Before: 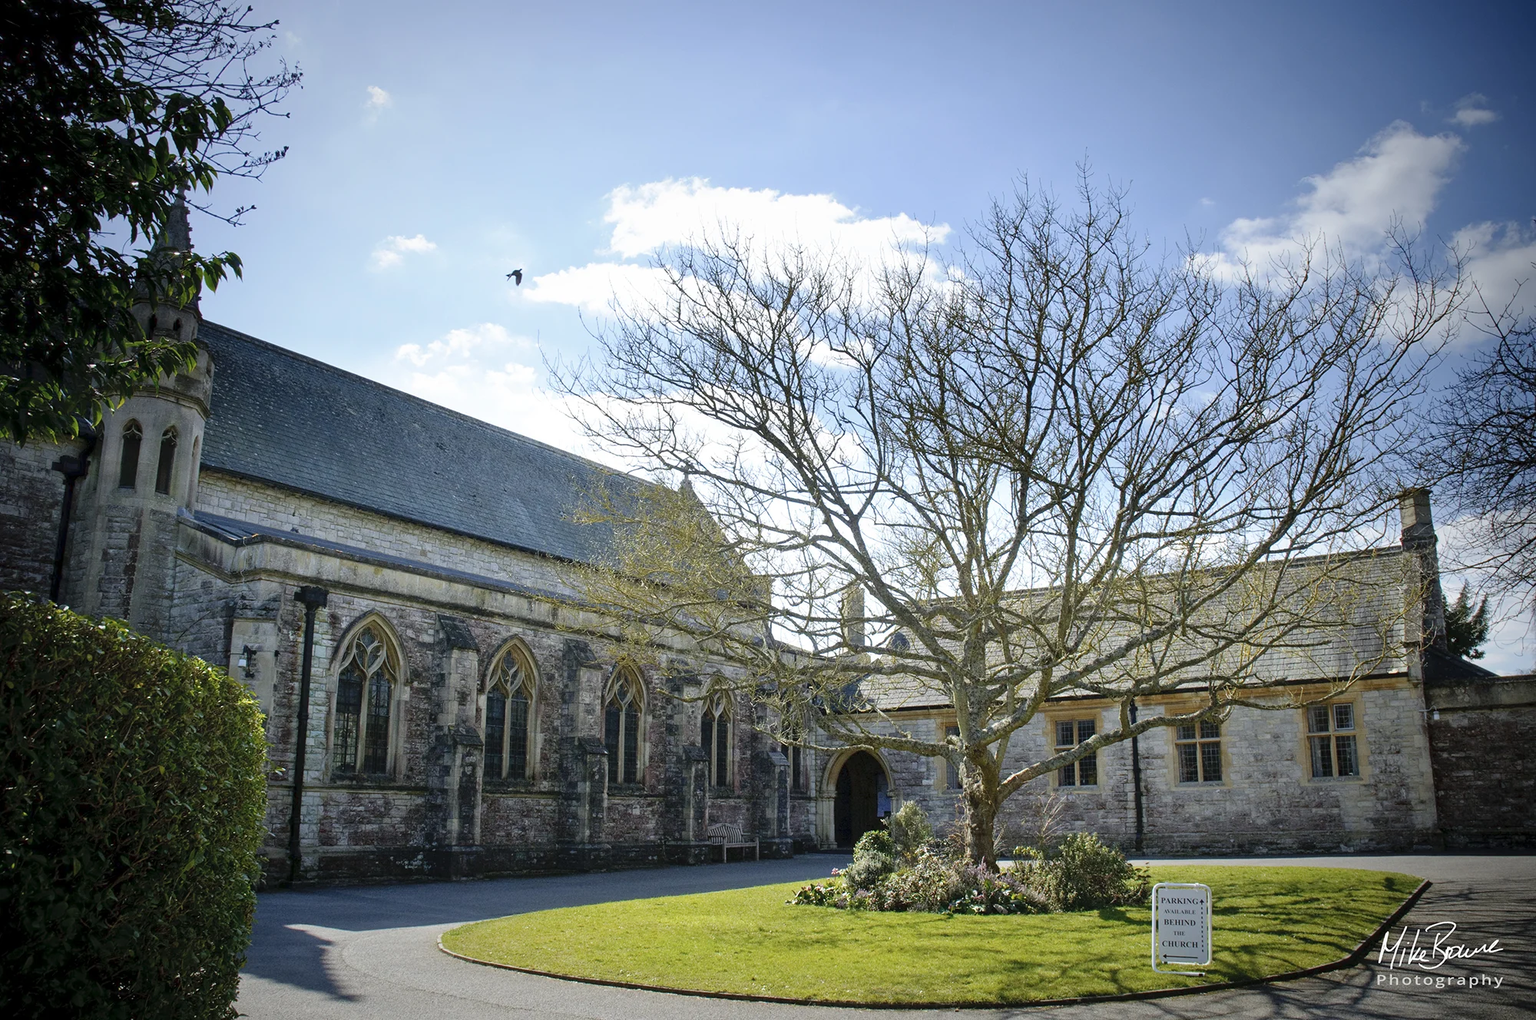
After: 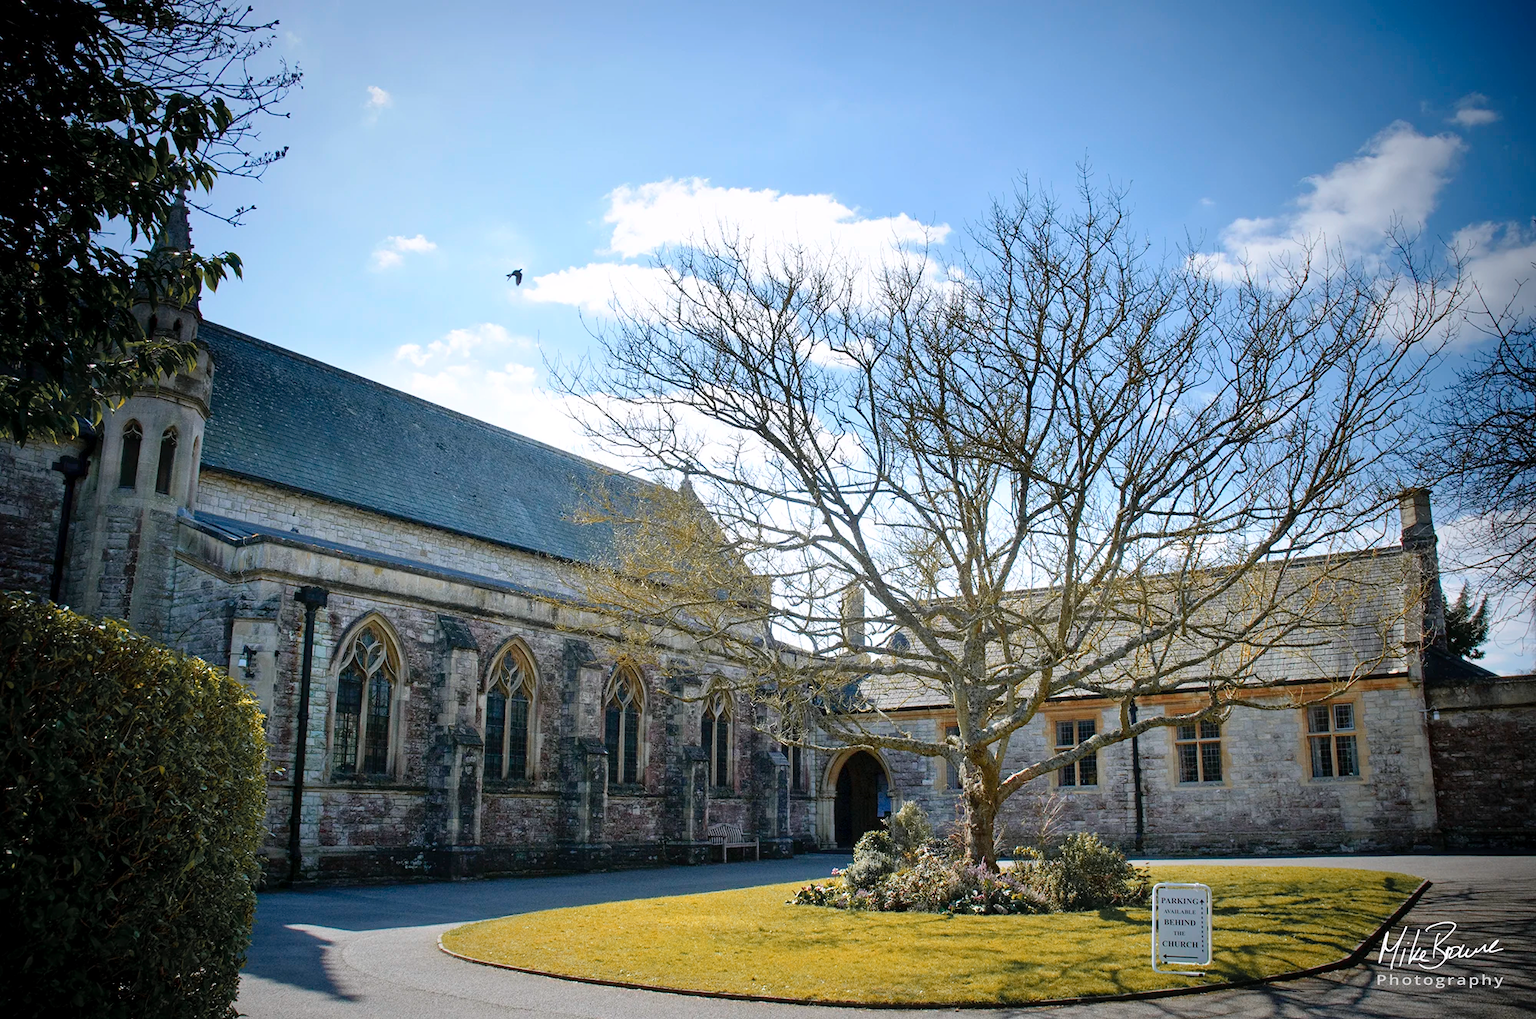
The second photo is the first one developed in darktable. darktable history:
color zones: curves: ch1 [(0.263, 0.53) (0.376, 0.287) (0.487, 0.512) (0.748, 0.547) (1, 0.513)]; ch2 [(0.262, 0.45) (0.751, 0.477)], mix 31.98%
white balance: red 1.004, blue 1.024
